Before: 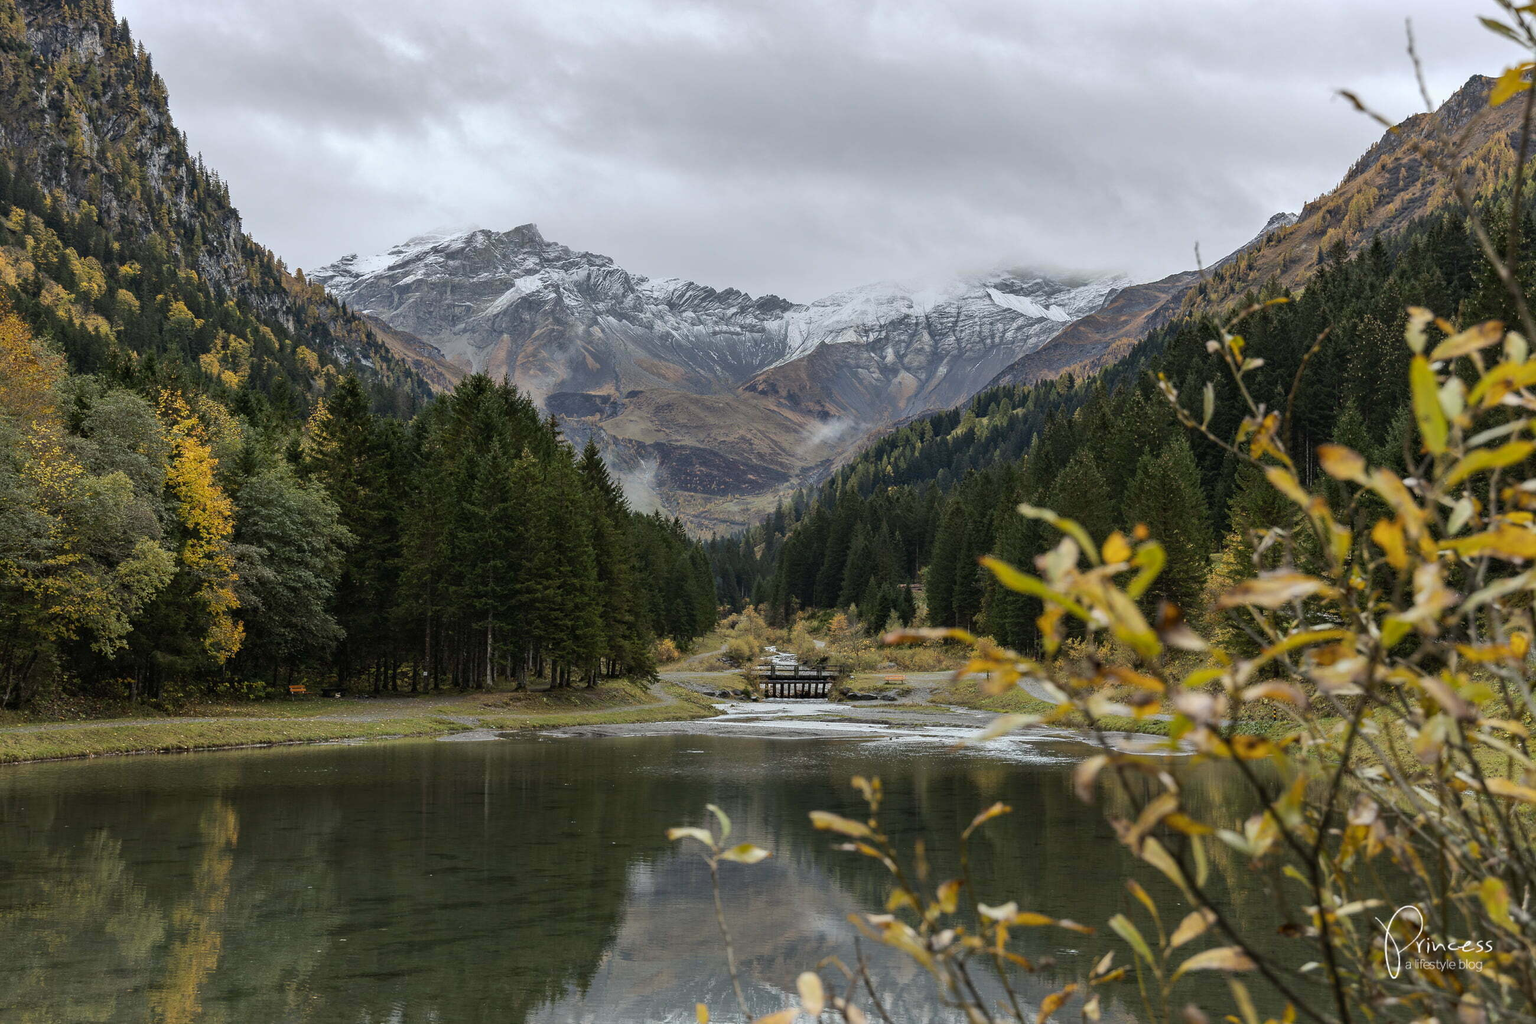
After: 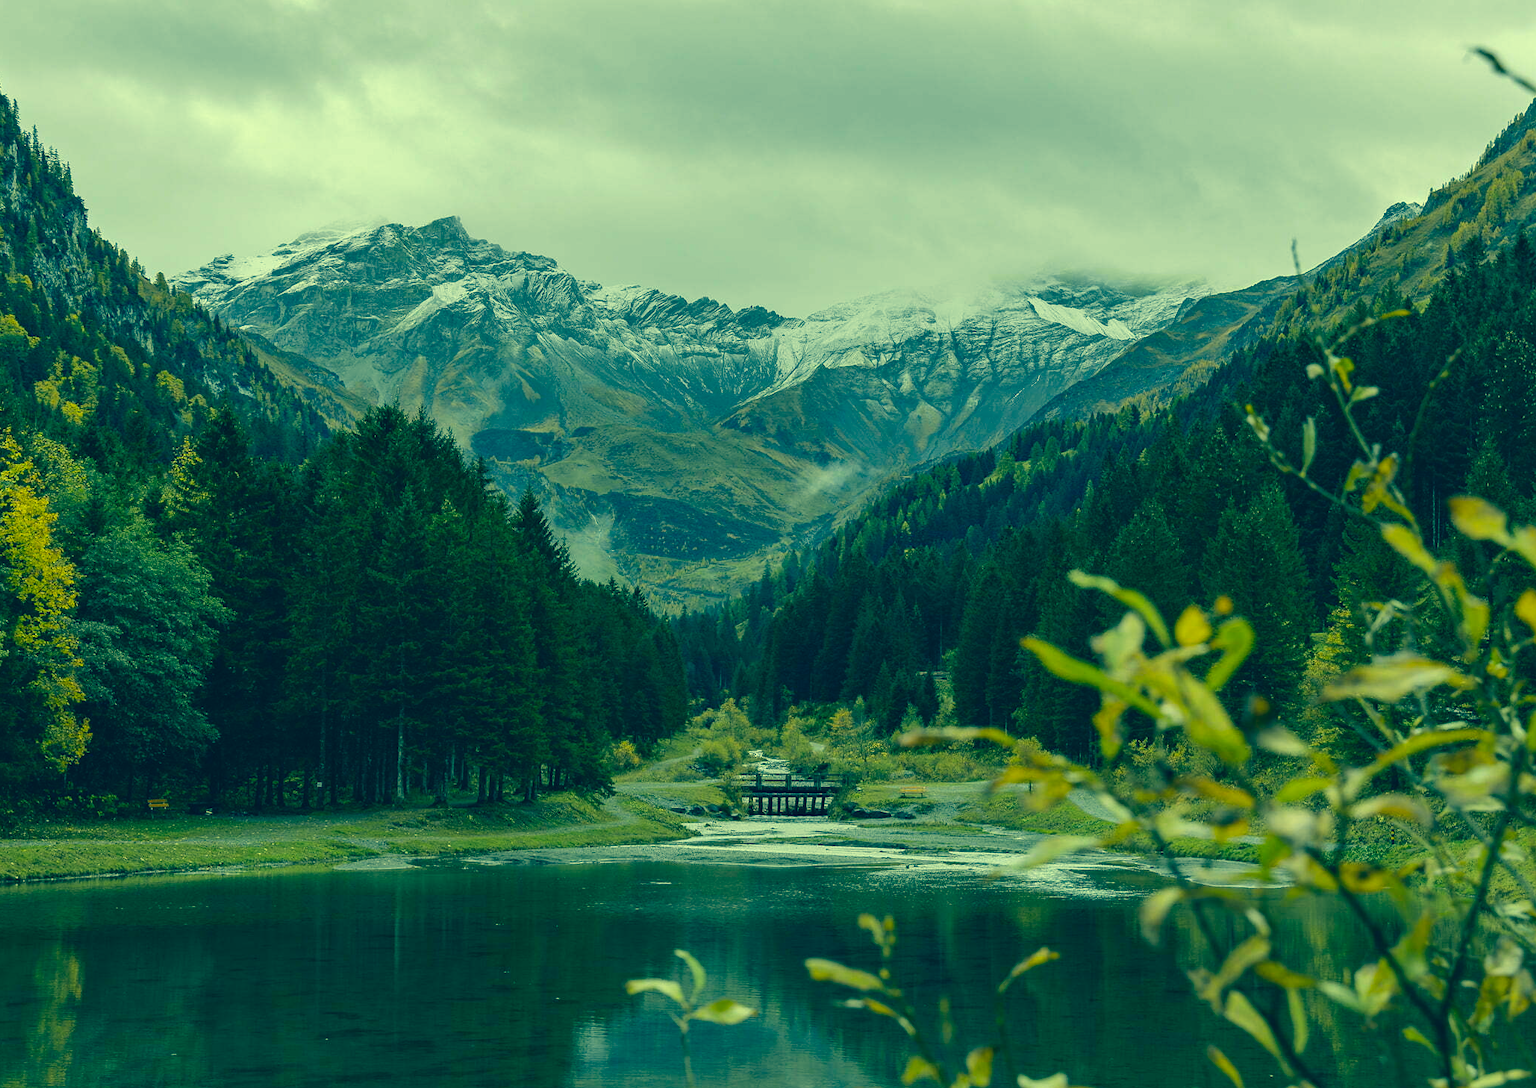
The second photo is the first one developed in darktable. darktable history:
color correction: highlights a* -15.3, highlights b* 39.76, shadows a* -39.82, shadows b* -25.46
crop: left 11.253%, top 5.169%, right 9.567%, bottom 10.643%
